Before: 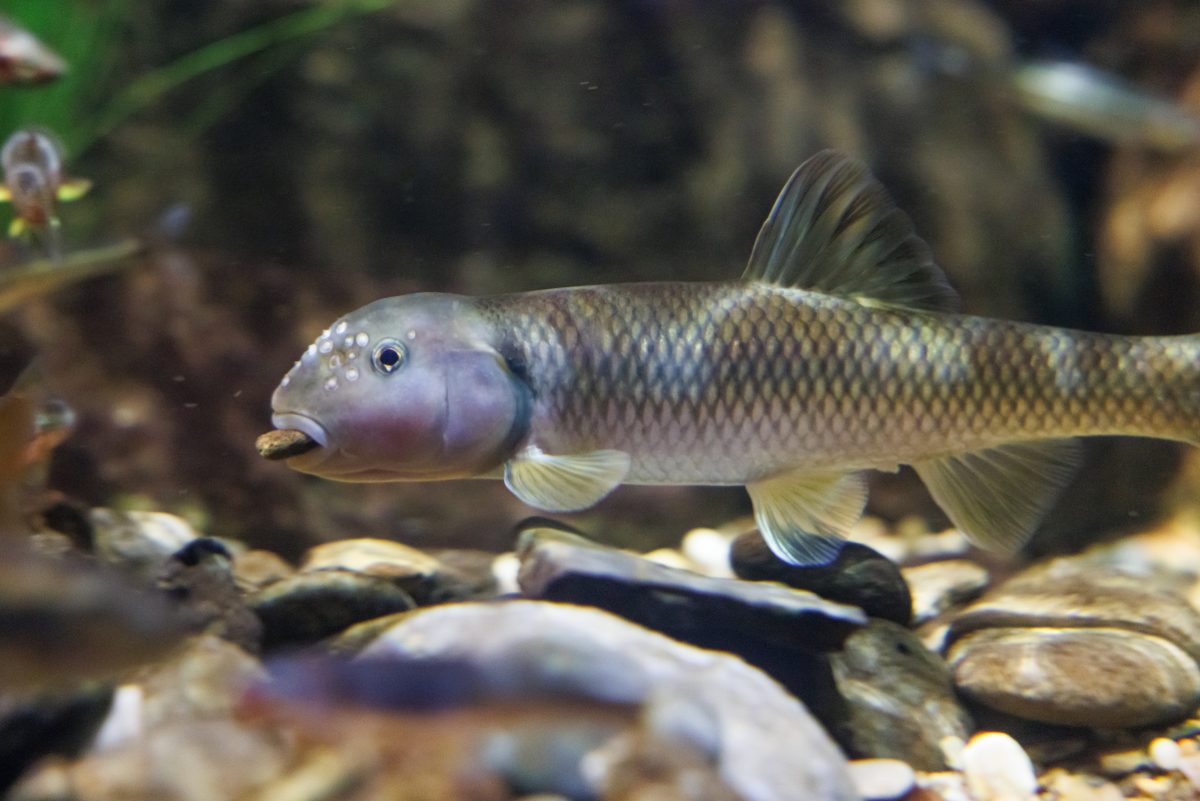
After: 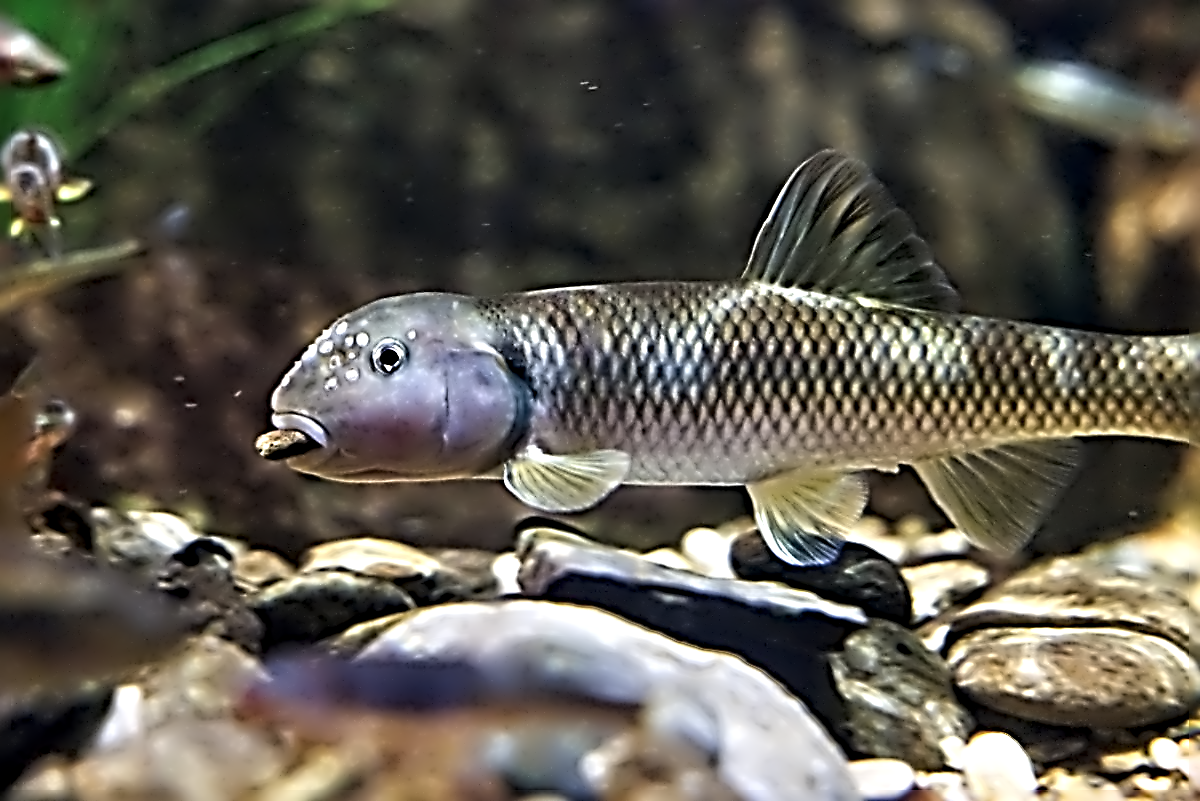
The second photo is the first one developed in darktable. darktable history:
color balance rgb: shadows lift › luminance -10%, highlights gain › luminance 10%, saturation formula JzAzBz (2021)
sharpen: radius 4.001, amount 2
contrast equalizer: octaves 7, y [[0.5, 0.542, 0.583, 0.625, 0.667, 0.708], [0.5 ×6], [0.5 ×6], [0, 0.033, 0.067, 0.1, 0.133, 0.167], [0, 0.05, 0.1, 0.15, 0.2, 0.25]]
